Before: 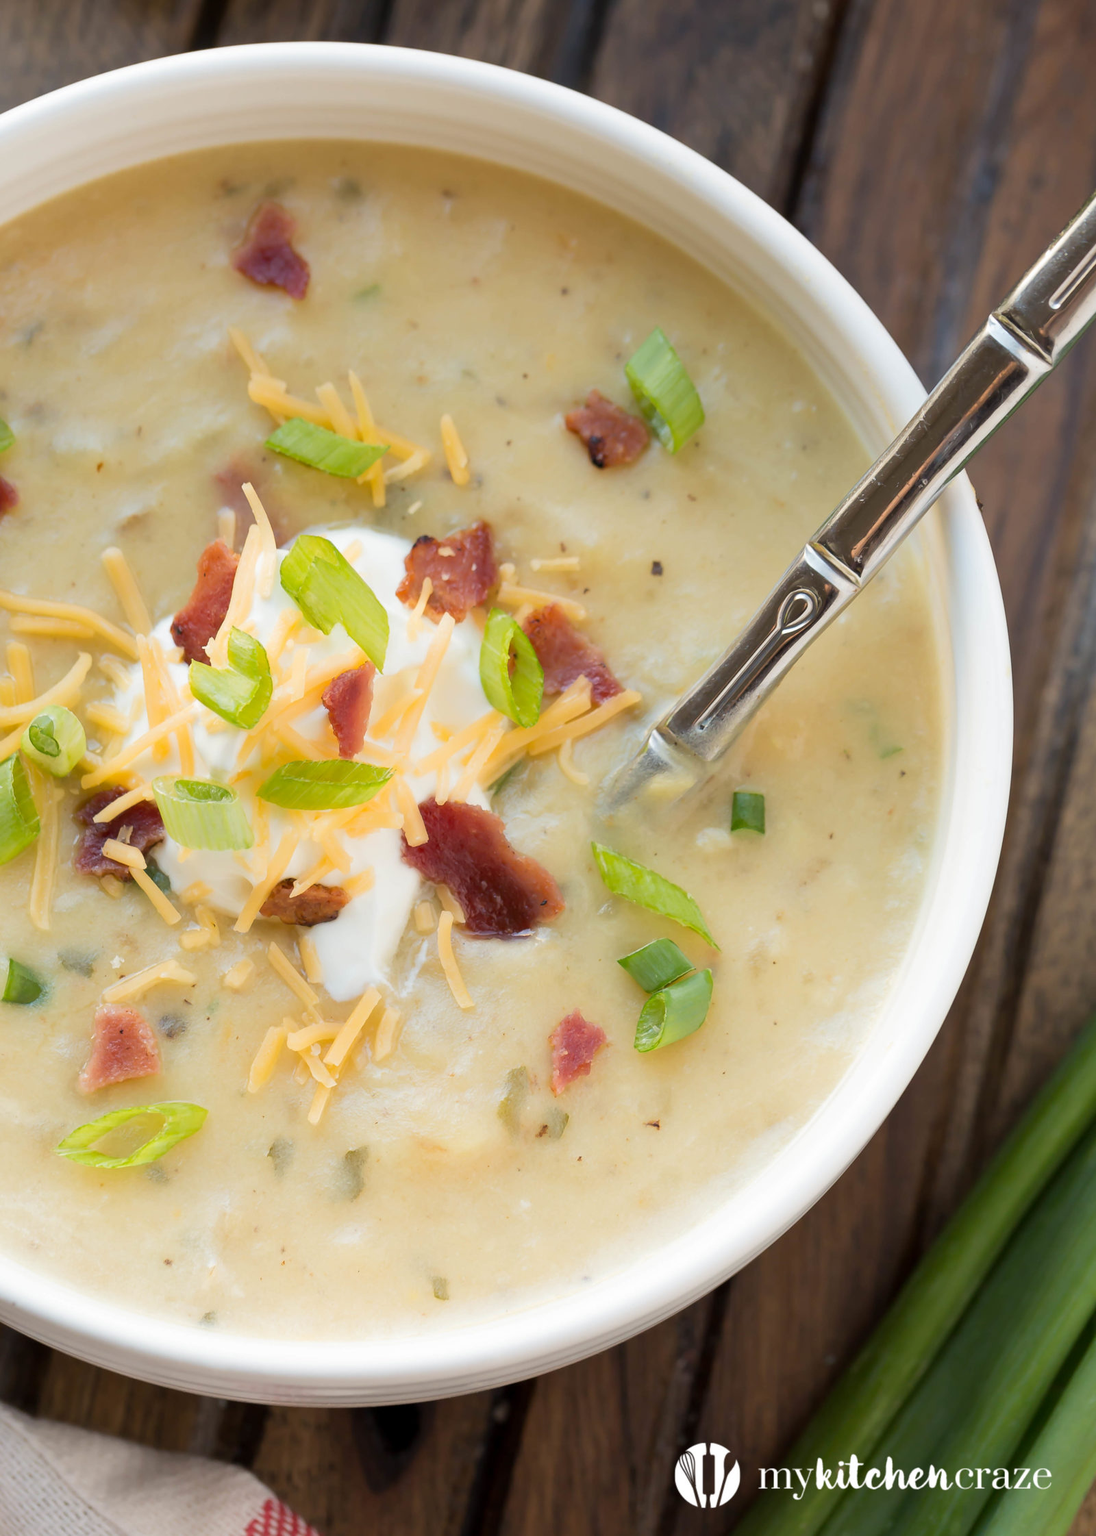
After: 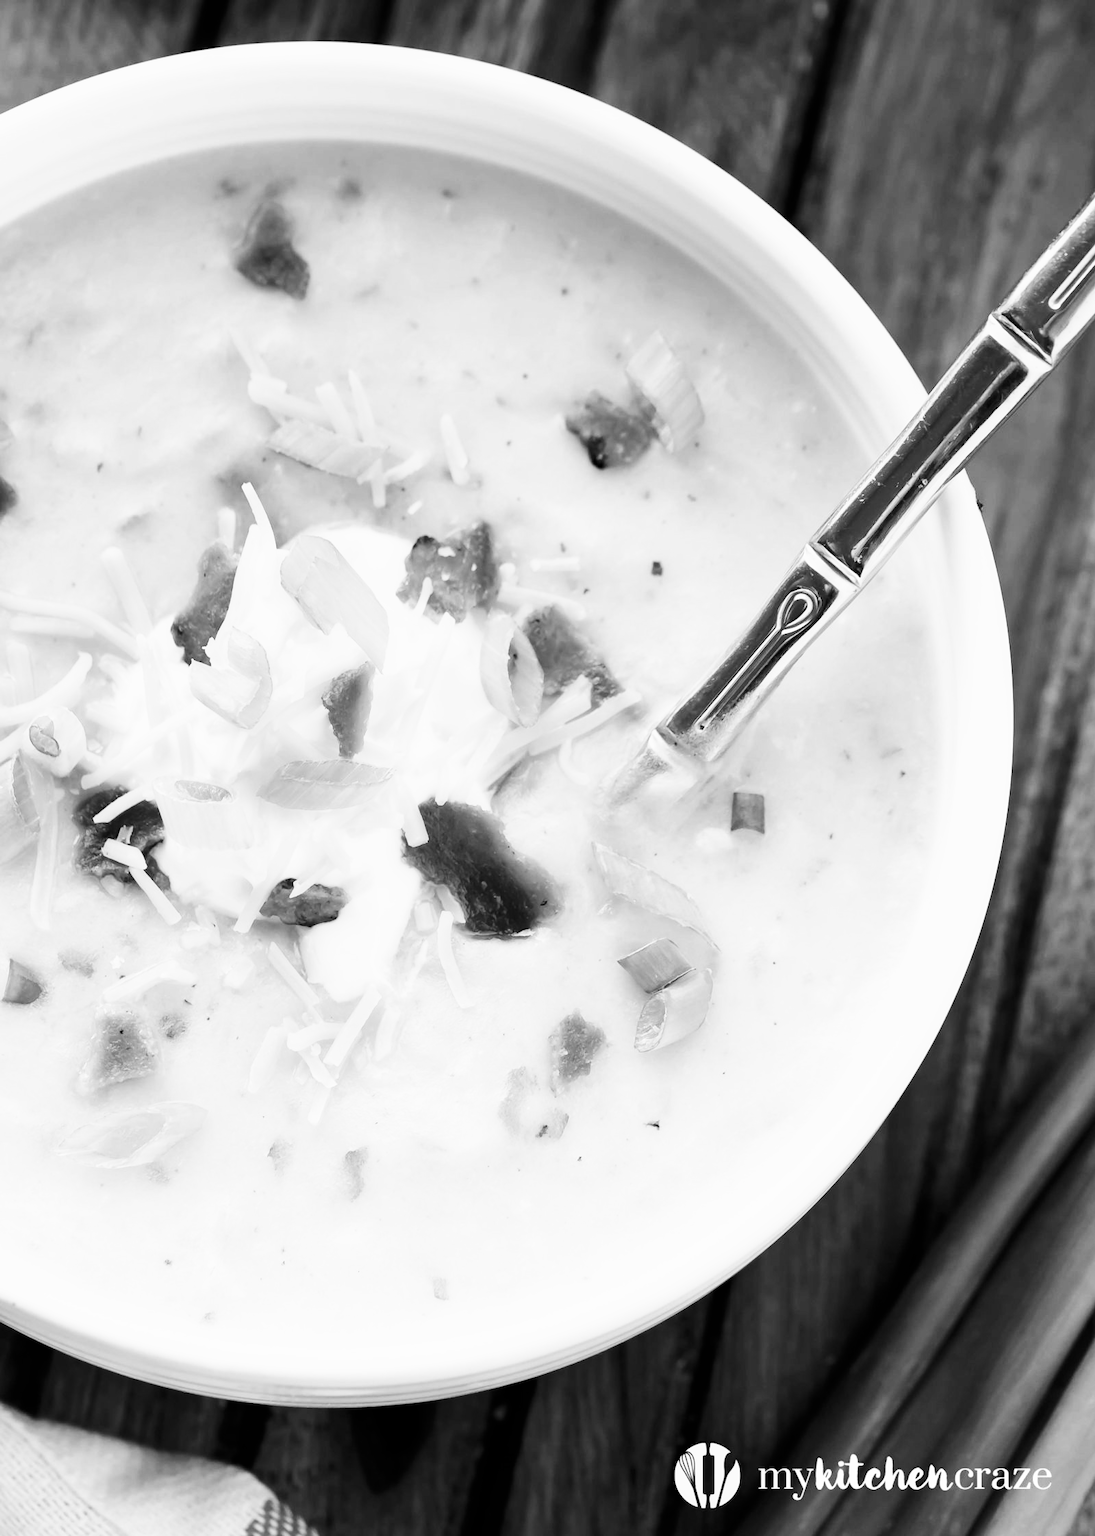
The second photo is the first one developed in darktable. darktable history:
base curve: curves: ch0 [(0, 0) (0.007, 0.004) (0.027, 0.03) (0.046, 0.07) (0.207, 0.54) (0.442, 0.872) (0.673, 0.972) (1, 1)], preserve colors none
monochrome: a -6.99, b 35.61, size 1.4
contrast brightness saturation: brightness -0.2, saturation 0.08
color correction: highlights a* 19.59, highlights b* 27.49, shadows a* 3.46, shadows b* -17.28, saturation 0.73
